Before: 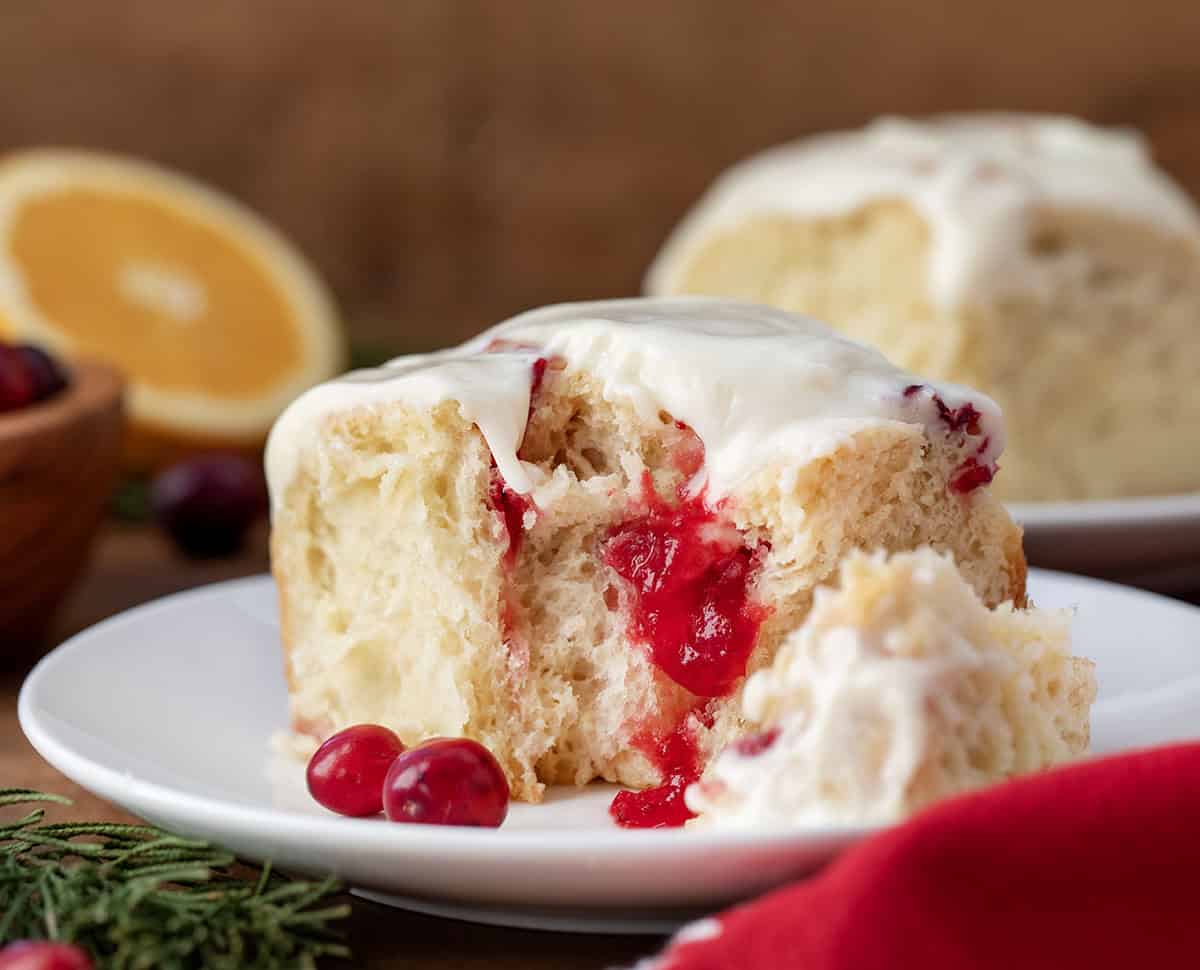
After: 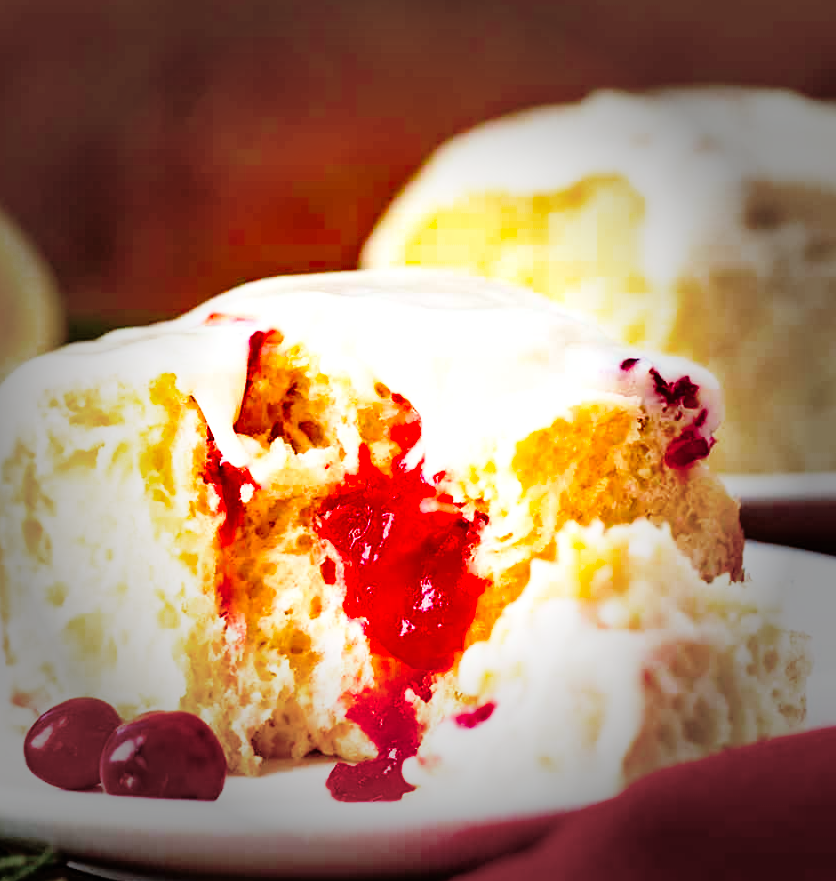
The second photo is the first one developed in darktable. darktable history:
base curve: curves: ch0 [(0, 0) (0.036, 0.037) (0.121, 0.228) (0.46, 0.76) (0.859, 0.983) (1, 1)], preserve colors none
crop and rotate: left 23.623%, top 2.849%, right 6.675%, bottom 6.315%
vignetting: fall-off start 47.62%, brightness -0.698, center (-0.032, -0.038), automatic ratio true, width/height ratio 1.287, unbound false
haze removal: compatibility mode true, adaptive false
contrast brightness saturation: saturation 0.095
exposure: black level correction 0, exposure 0.7 EV, compensate highlight preservation false
color balance rgb: perceptual saturation grading › global saturation 29.578%, global vibrance 16.216%, saturation formula JzAzBz (2021)
